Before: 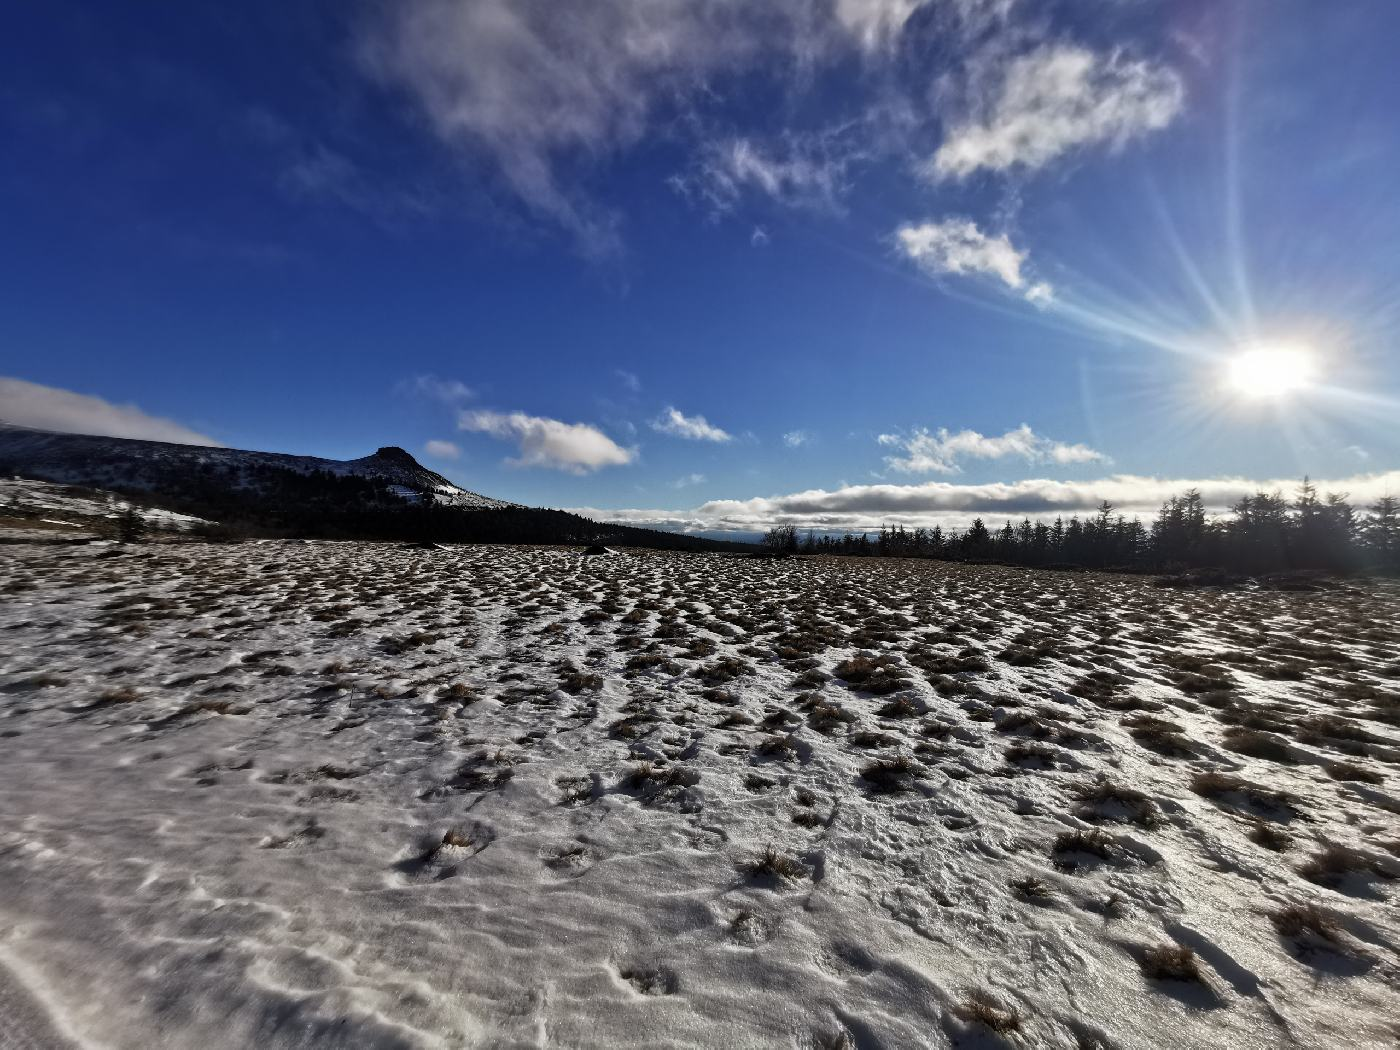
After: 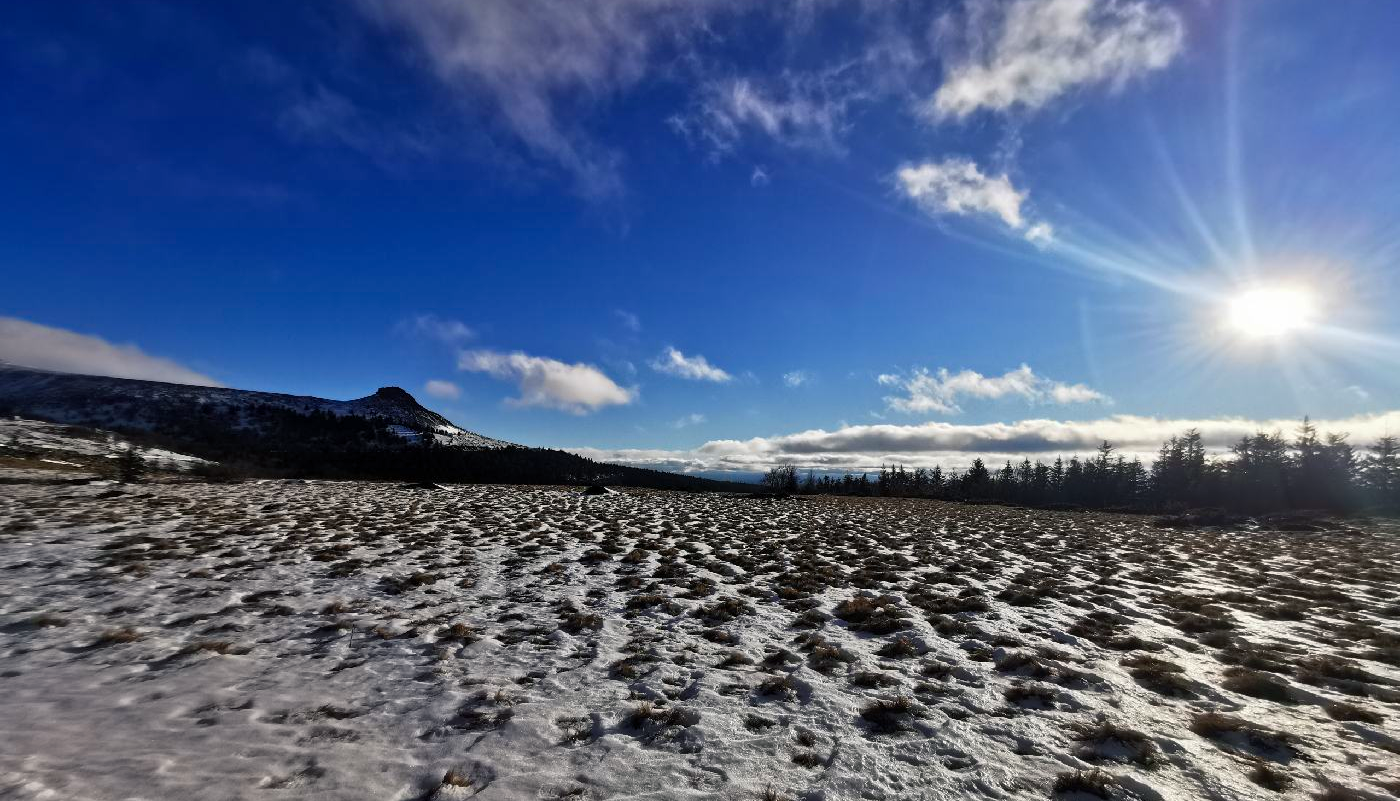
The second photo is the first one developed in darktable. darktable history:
color balance rgb: shadows lift › chroma 2.048%, shadows lift › hue 247.21°, perceptual saturation grading › global saturation 30.333%
crop: top 5.732%, bottom 17.756%
